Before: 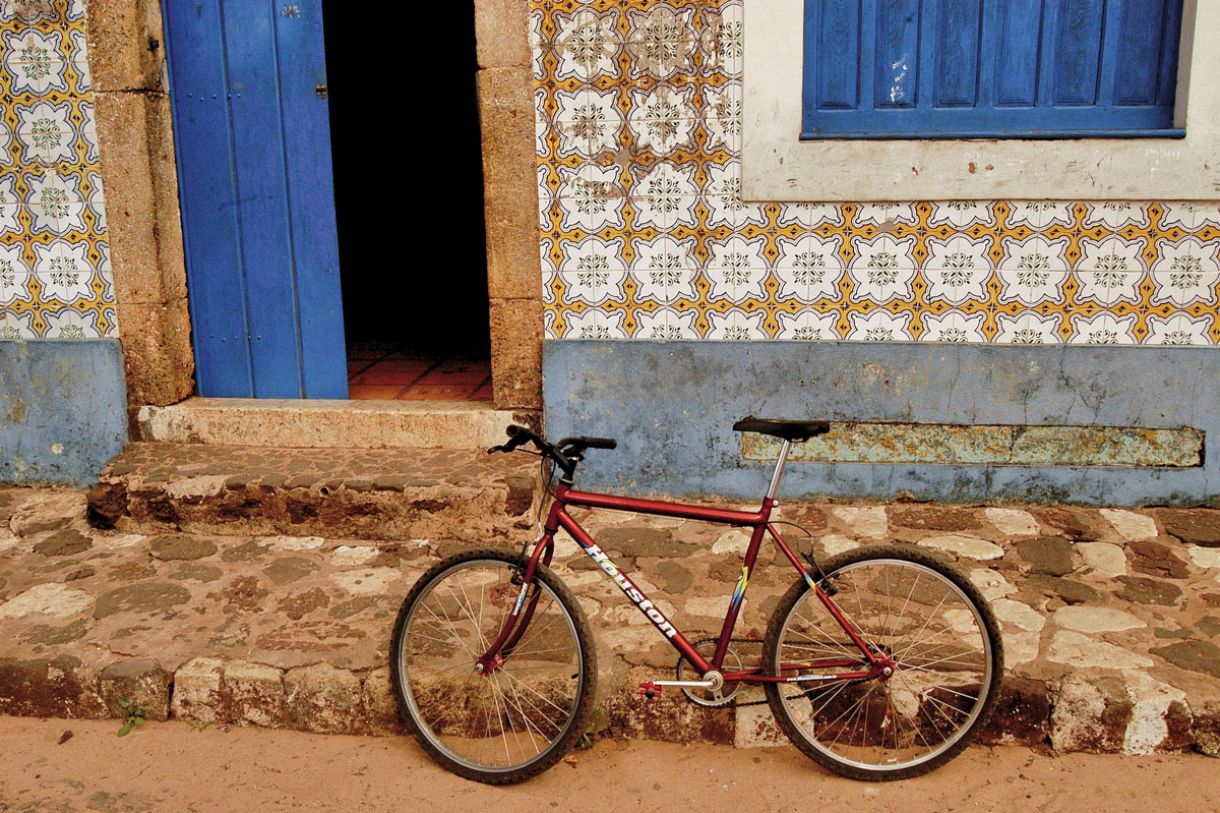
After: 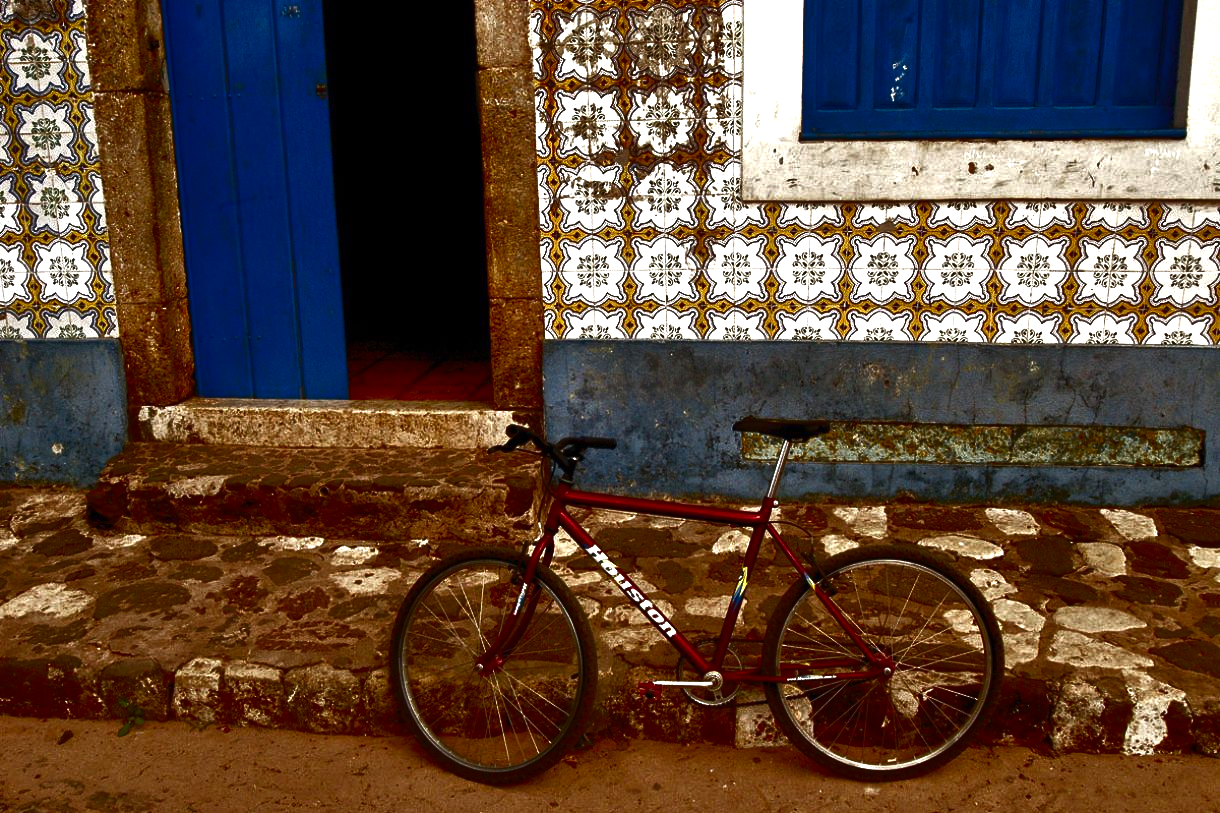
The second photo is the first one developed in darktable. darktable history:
tone curve: curves: ch0 [(0, 0) (0.765, 0.349) (1, 1)], color space Lab, independent channels
exposure: black level correction 0, exposure 0.701 EV, compensate exposure bias true, compensate highlight preservation false
